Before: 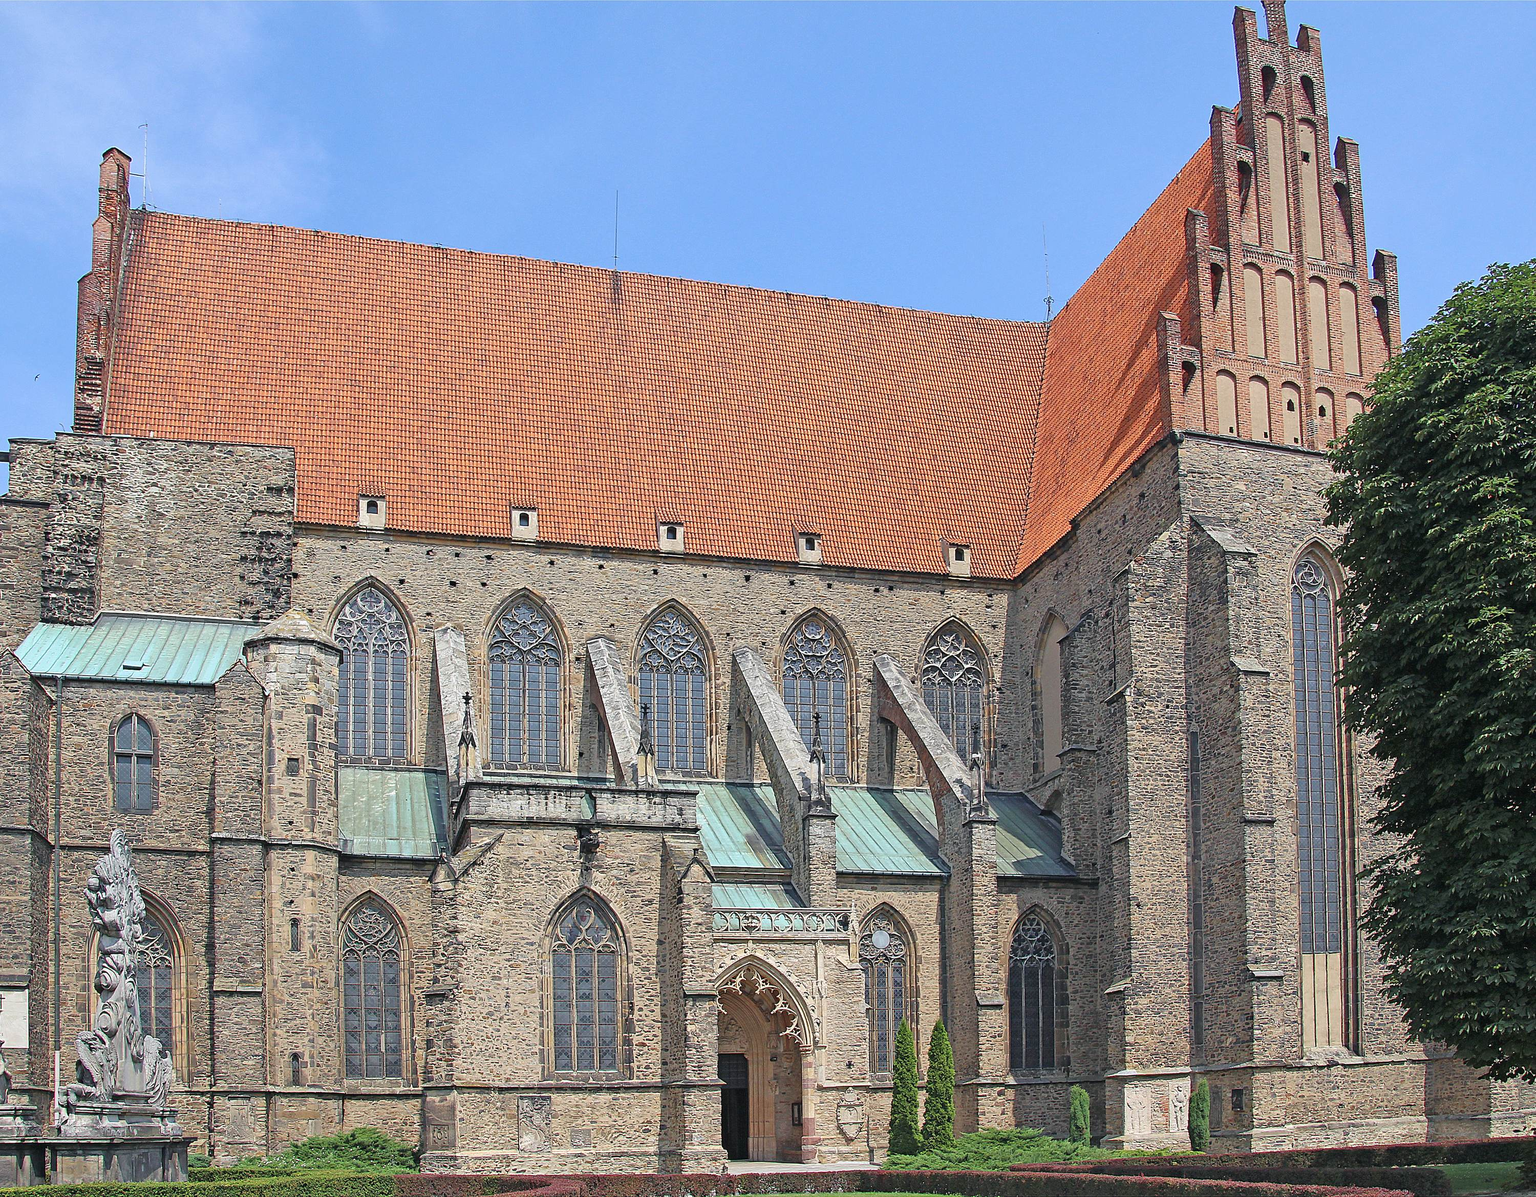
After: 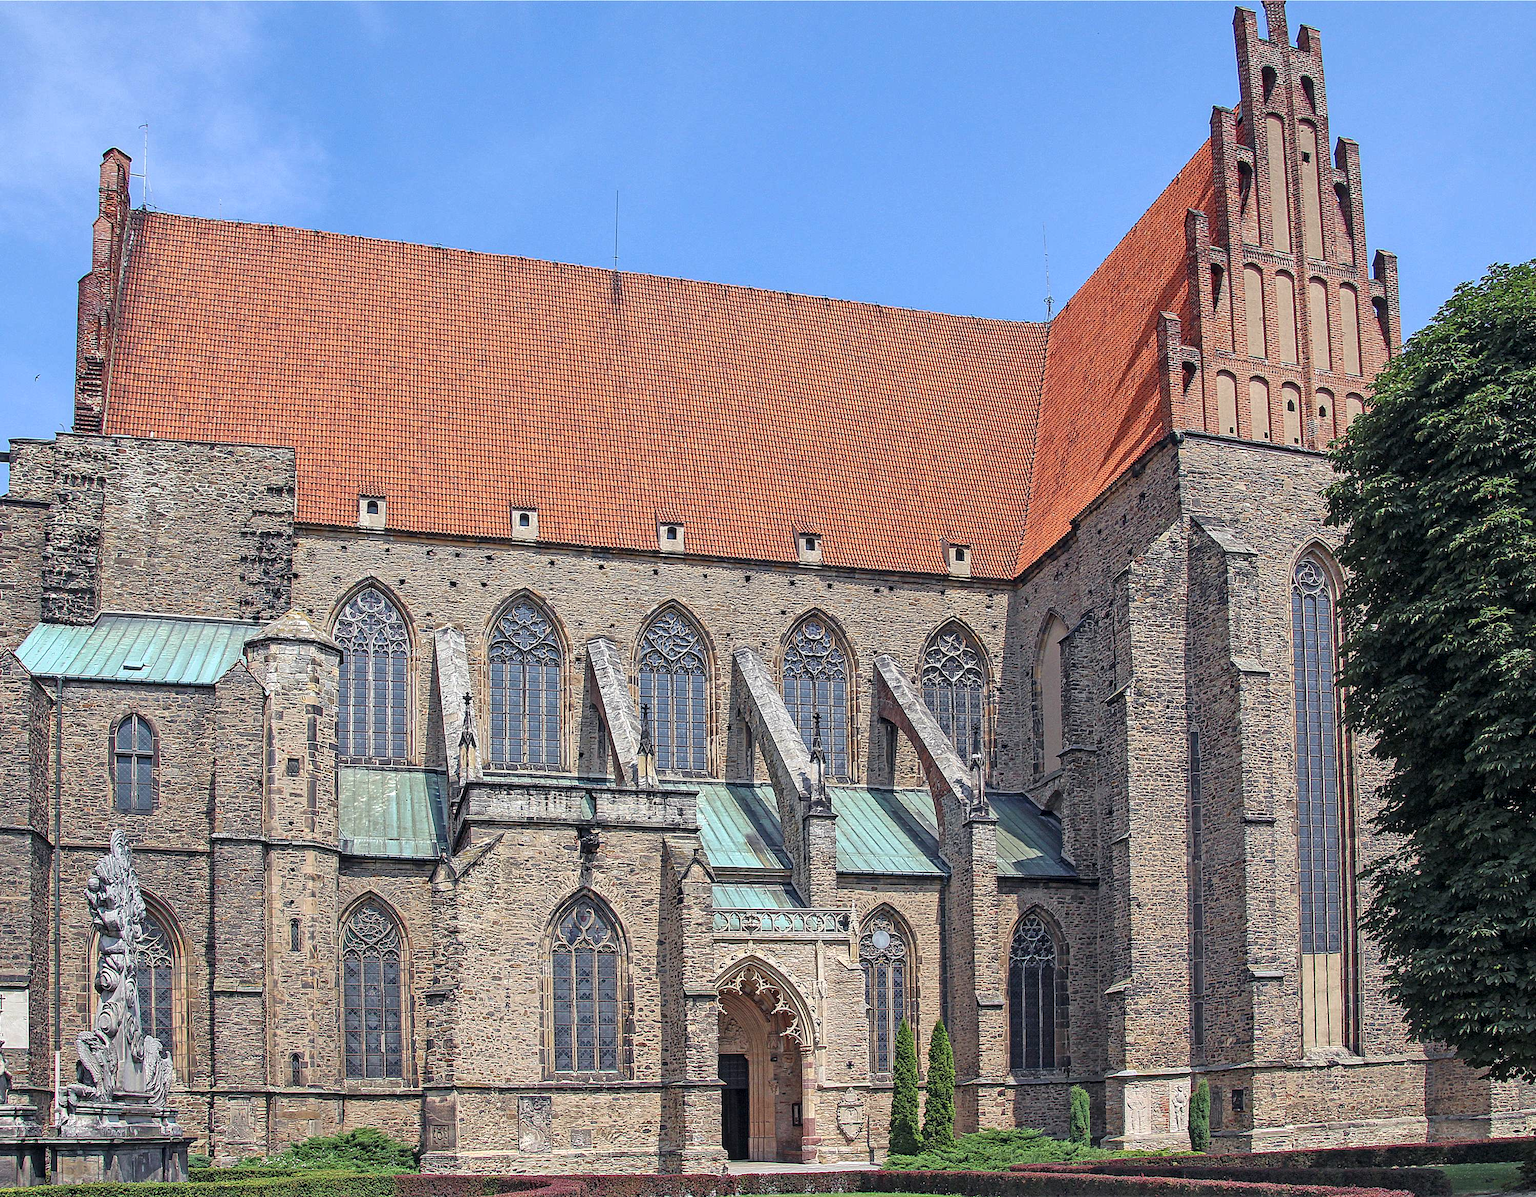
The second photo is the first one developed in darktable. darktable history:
local contrast: detail 130%
color balance: gamma [0.9, 0.988, 0.975, 1.025], gain [1.05, 1, 1, 1]
